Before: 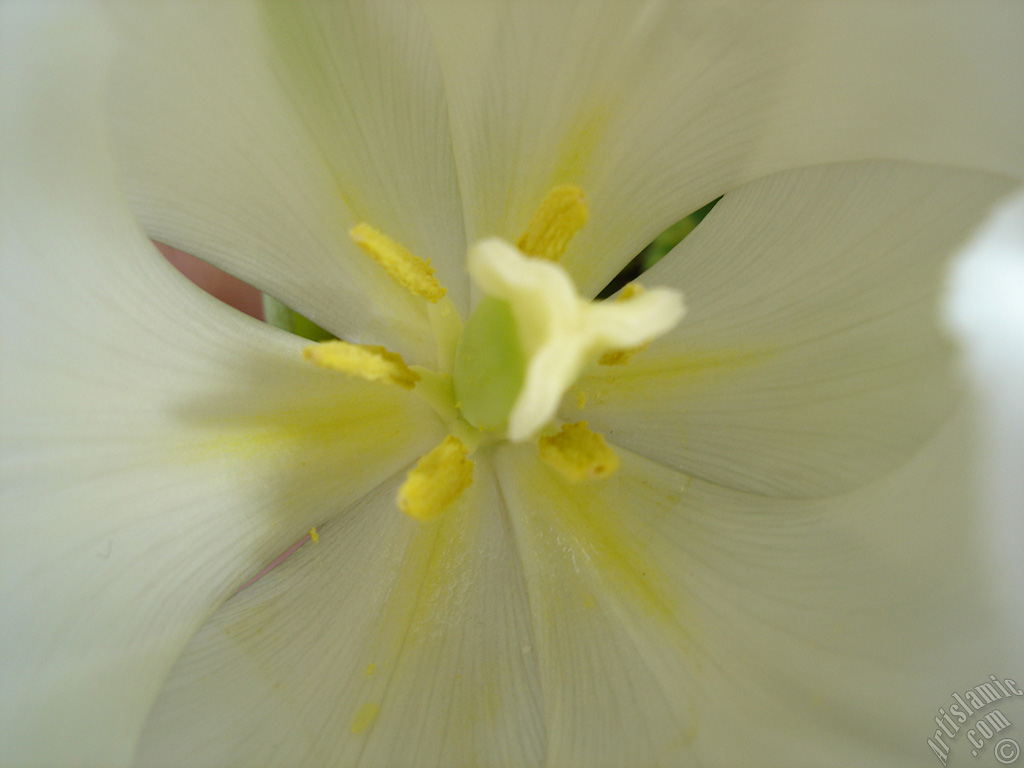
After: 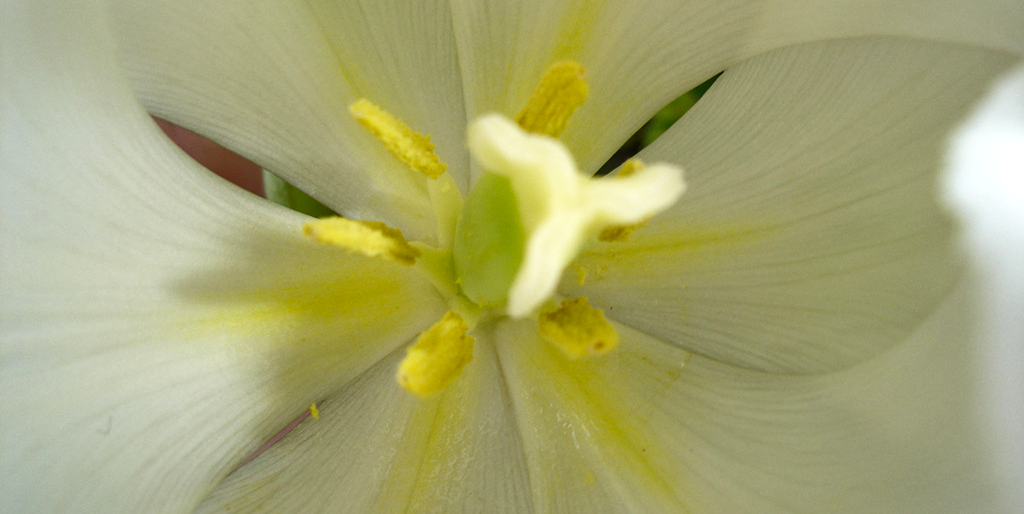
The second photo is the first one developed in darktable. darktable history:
local contrast: on, module defaults
crop: top 16.27%, bottom 16.773%
base curve: curves: ch0 [(0, 0) (0.666, 0.806) (1, 1)], preserve colors none
shadows and highlights: low approximation 0.01, soften with gaussian
